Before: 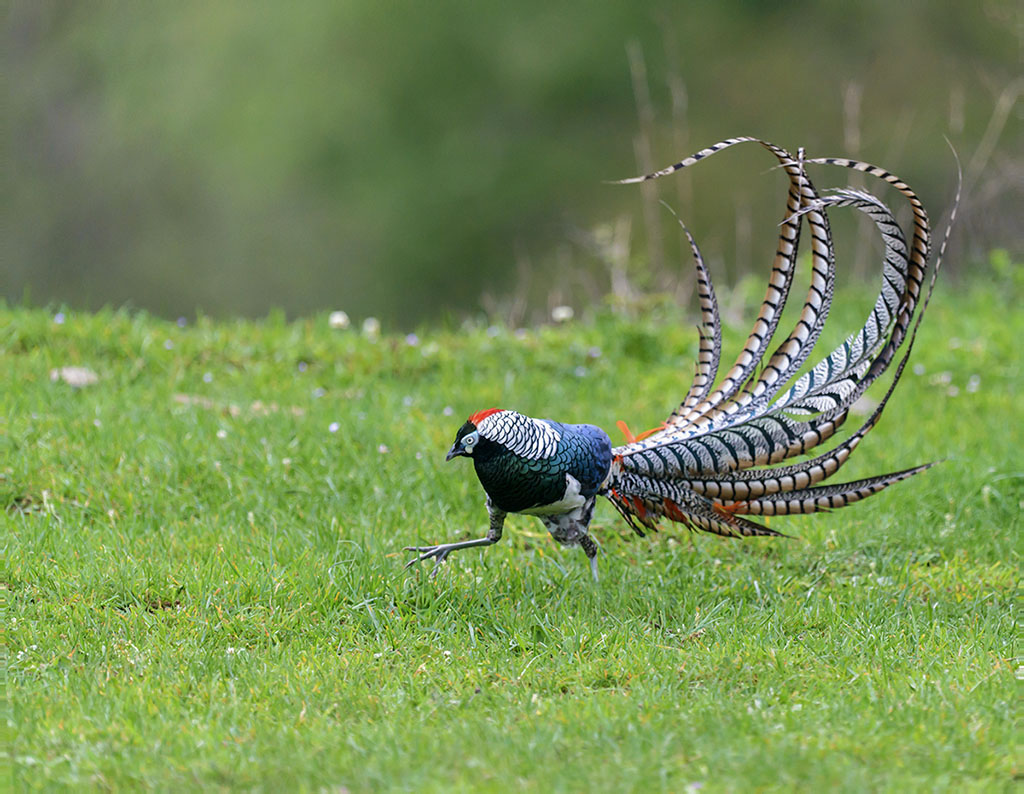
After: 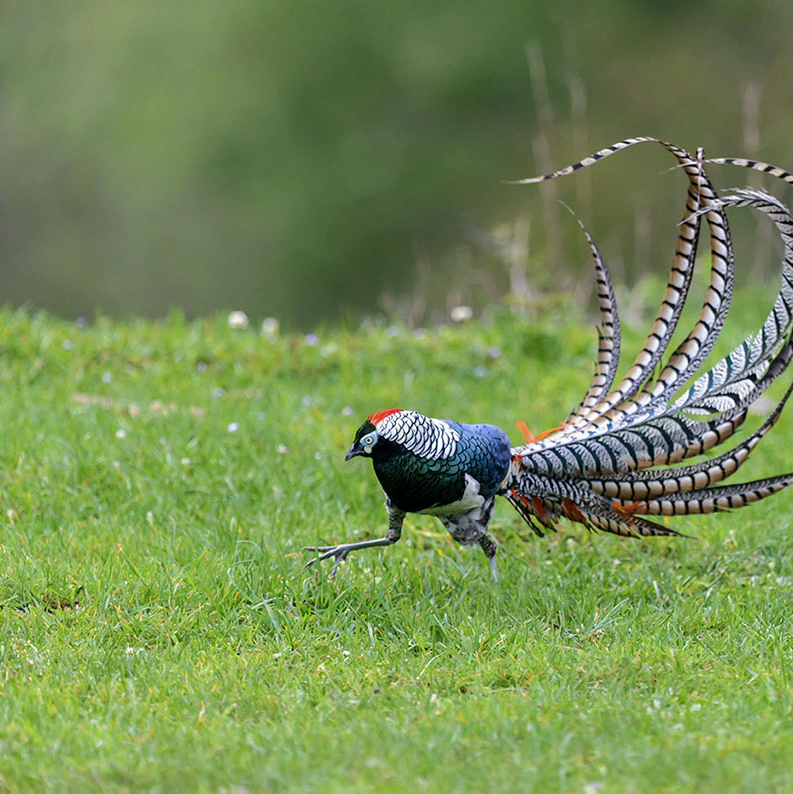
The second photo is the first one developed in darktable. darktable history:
crop: left 9.88%, right 12.664%
exposure: black level correction 0.001, compensate highlight preservation false
